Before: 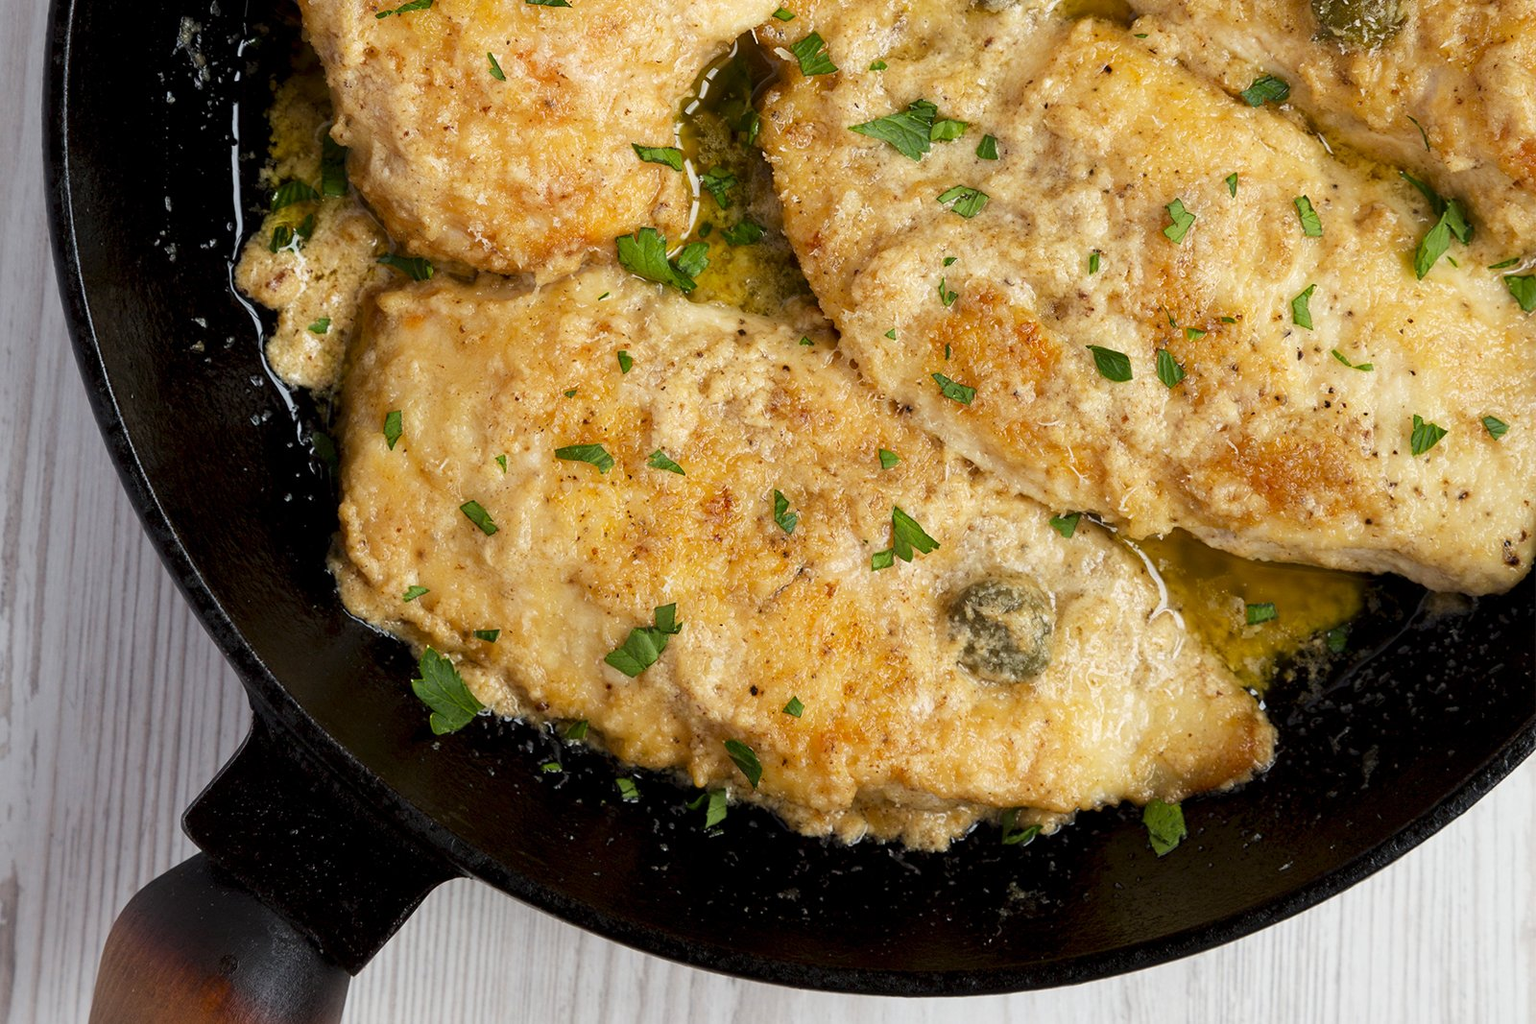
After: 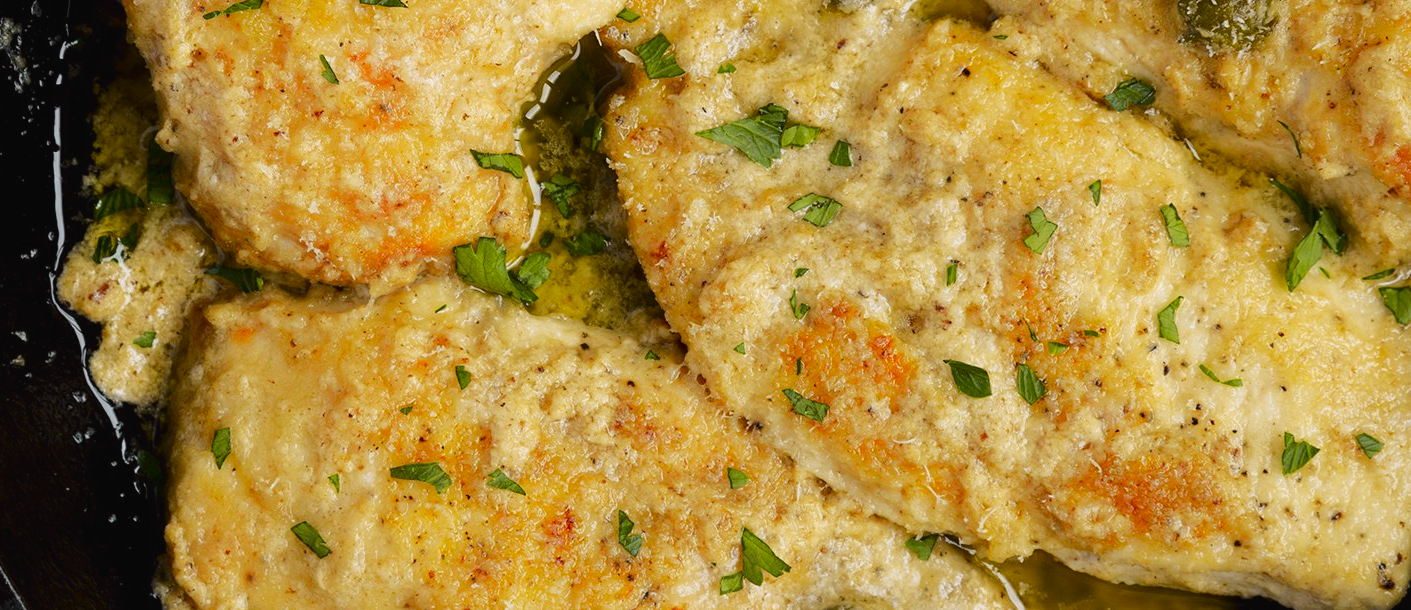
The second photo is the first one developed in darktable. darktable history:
tone curve: curves: ch0 [(0, 0.021) (0.049, 0.044) (0.157, 0.131) (0.365, 0.359) (0.499, 0.517) (0.675, 0.667) (0.856, 0.83) (1, 0.969)]; ch1 [(0, 0) (0.302, 0.309) (0.433, 0.443) (0.472, 0.47) (0.502, 0.503) (0.527, 0.516) (0.564, 0.557) (0.614, 0.645) (0.677, 0.722) (0.859, 0.889) (1, 1)]; ch2 [(0, 0) (0.33, 0.301) (0.447, 0.44) (0.487, 0.496) (0.502, 0.501) (0.535, 0.537) (0.565, 0.558) (0.608, 0.624) (1, 1)], color space Lab, independent channels, preserve colors none
crop and rotate: left 11.812%, bottom 42.776%
